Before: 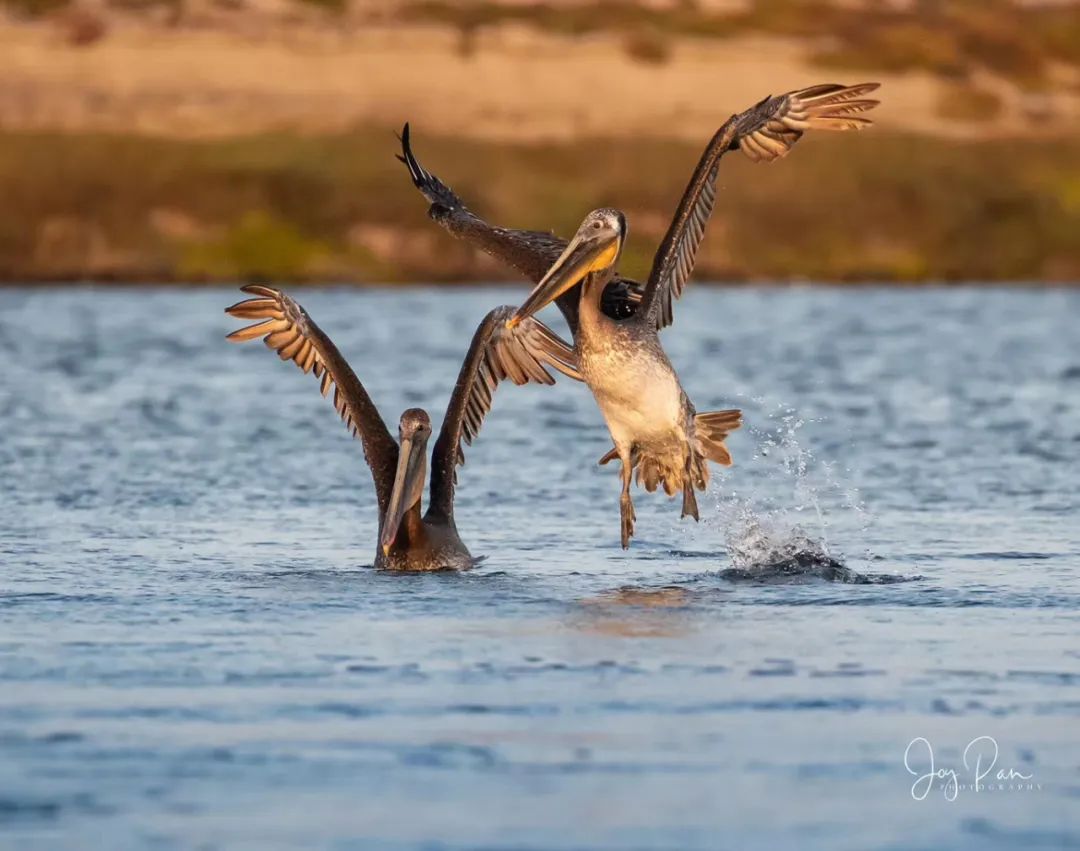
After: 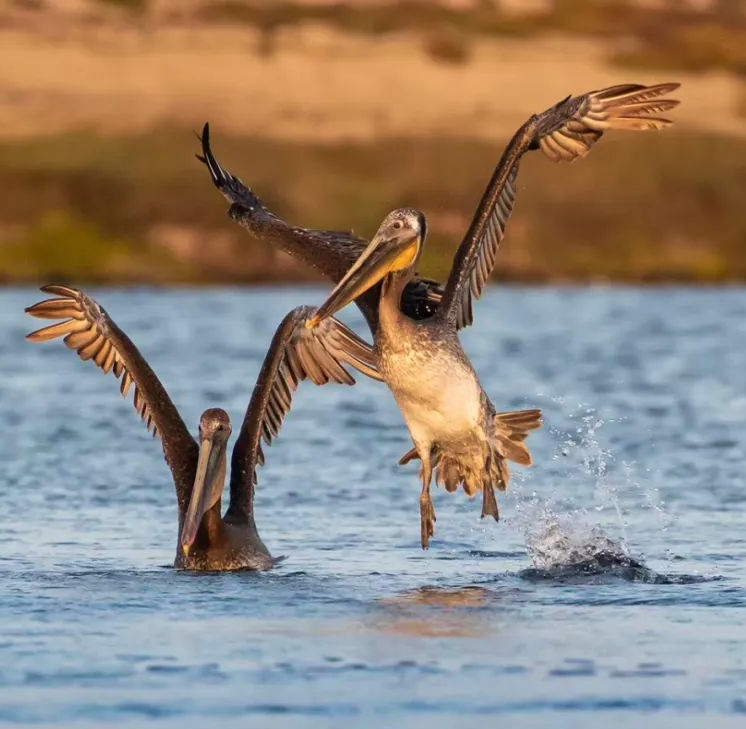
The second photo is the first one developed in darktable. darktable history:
velvia: on, module defaults
crop: left 18.55%, right 12.314%, bottom 14.257%
